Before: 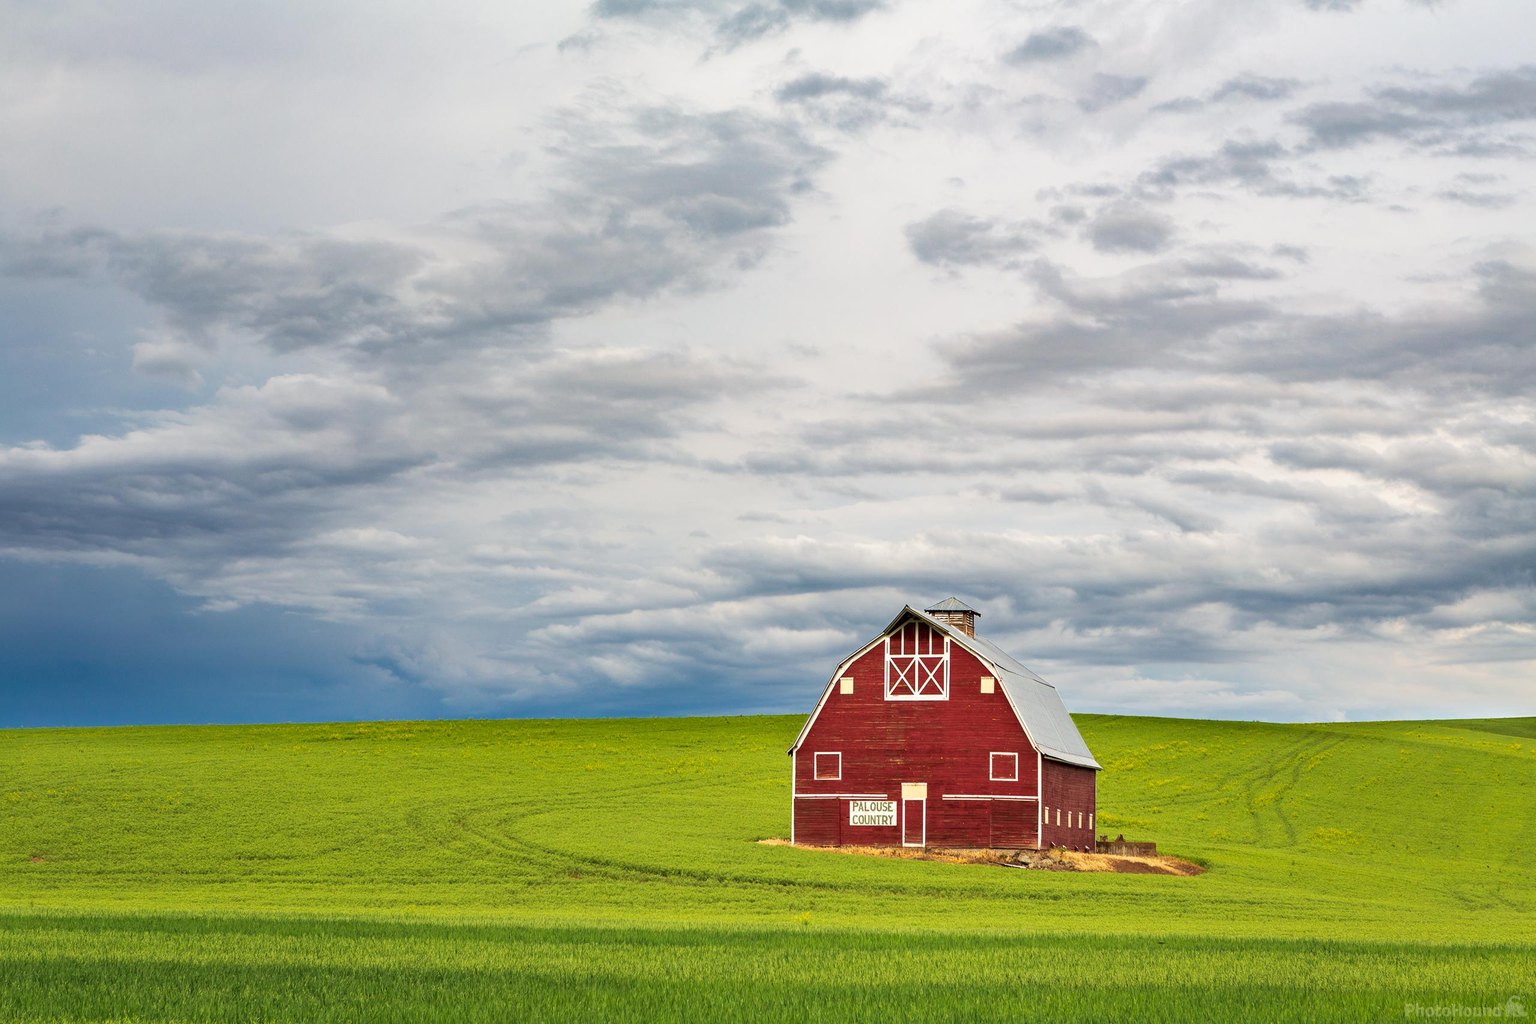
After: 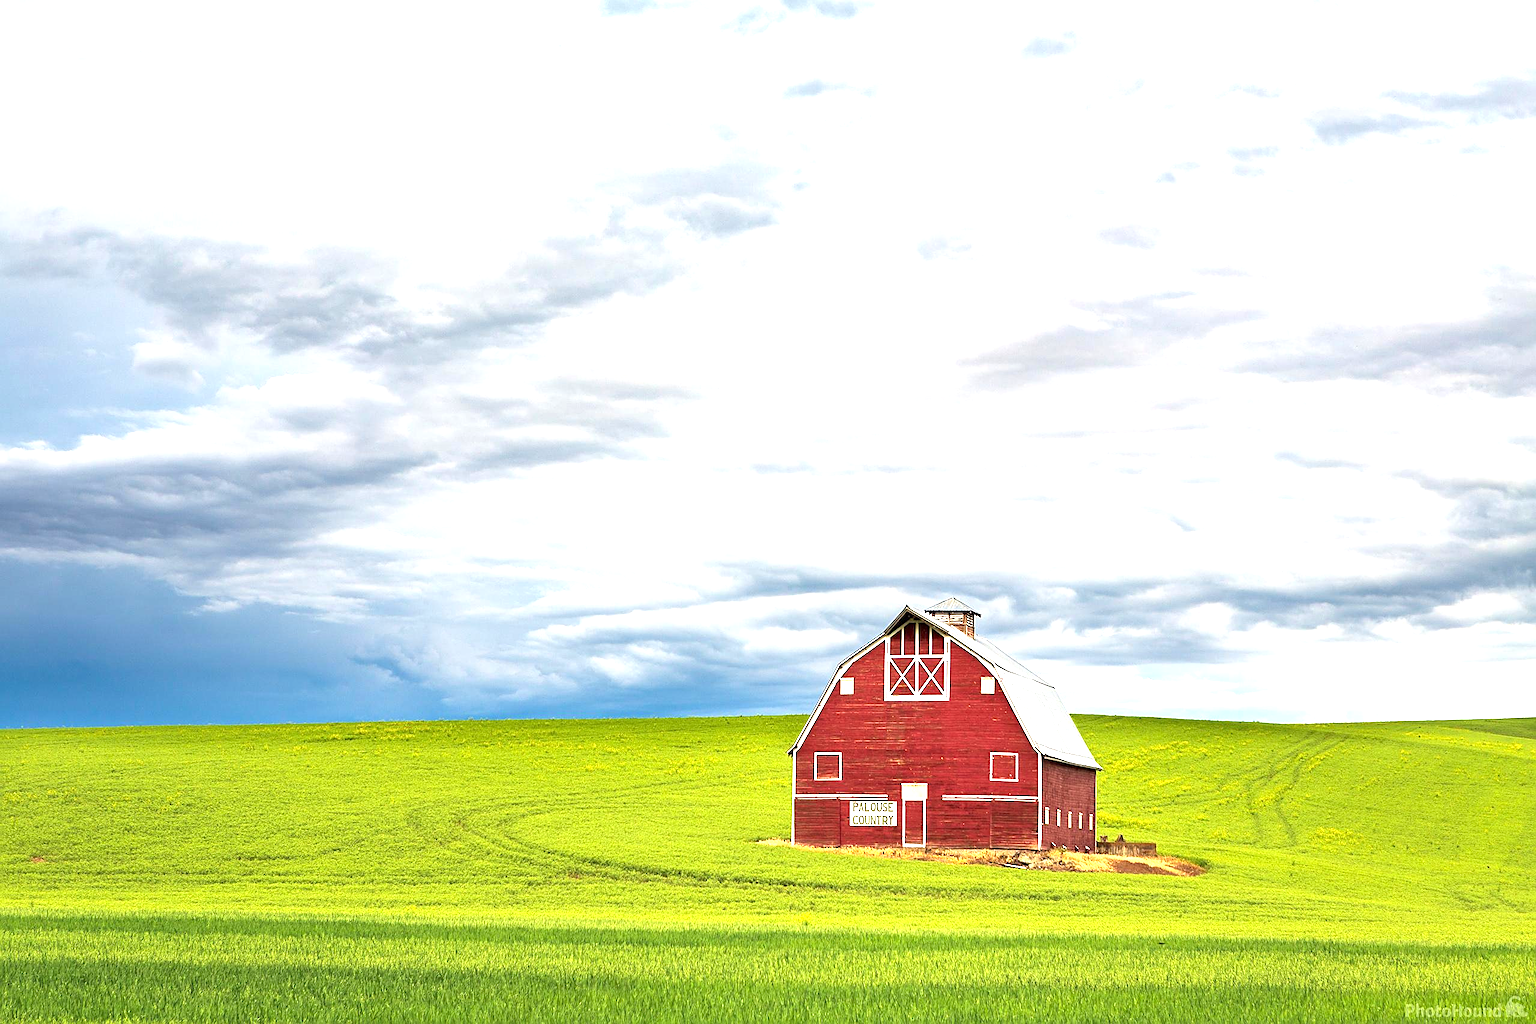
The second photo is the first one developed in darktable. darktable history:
sharpen: on, module defaults
exposure: black level correction 0, exposure 1.103 EV, compensate highlight preservation false
